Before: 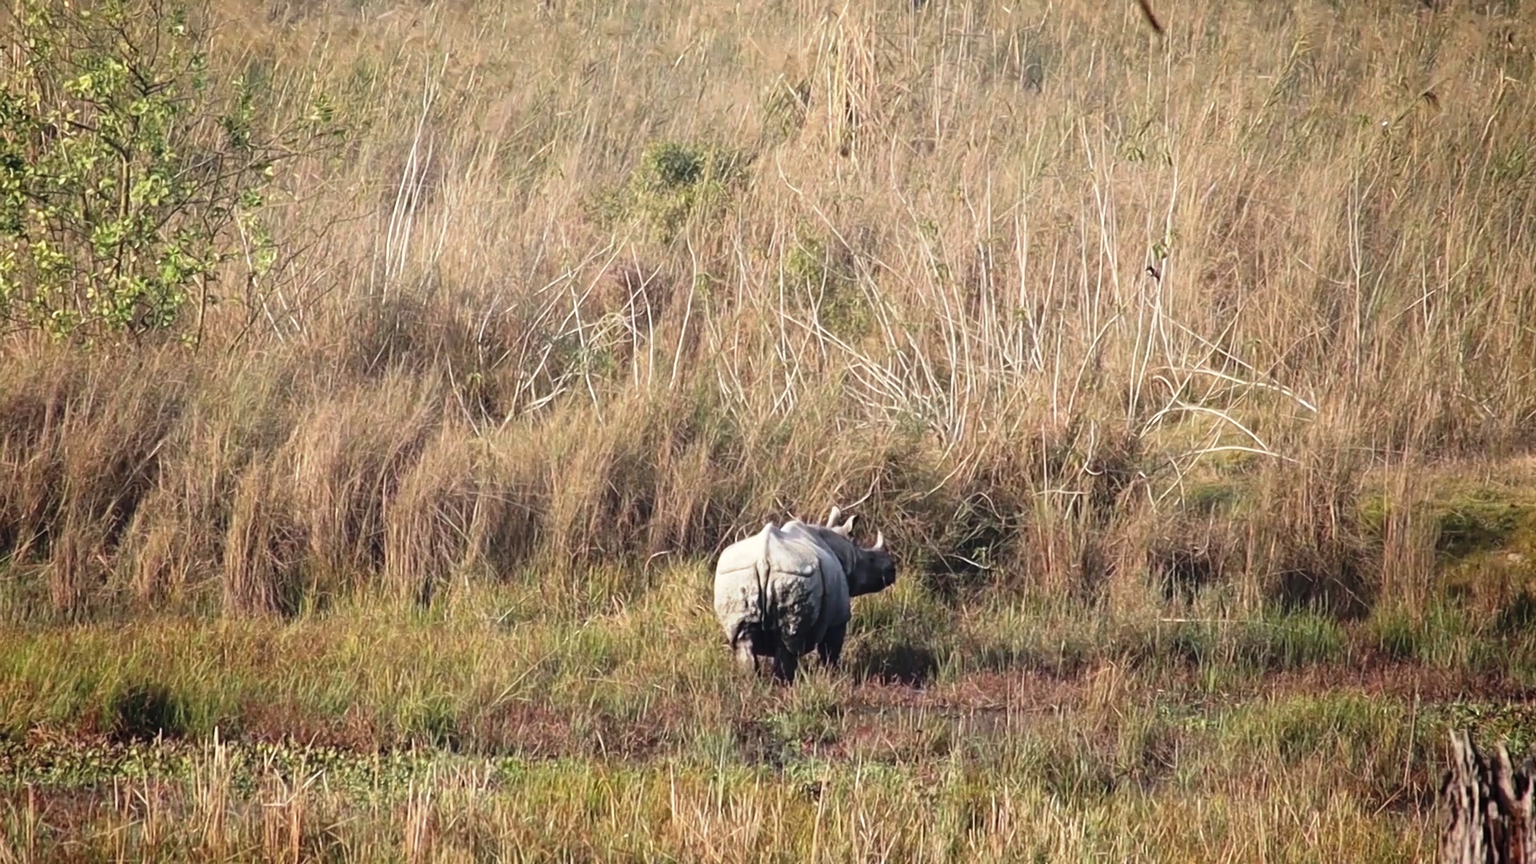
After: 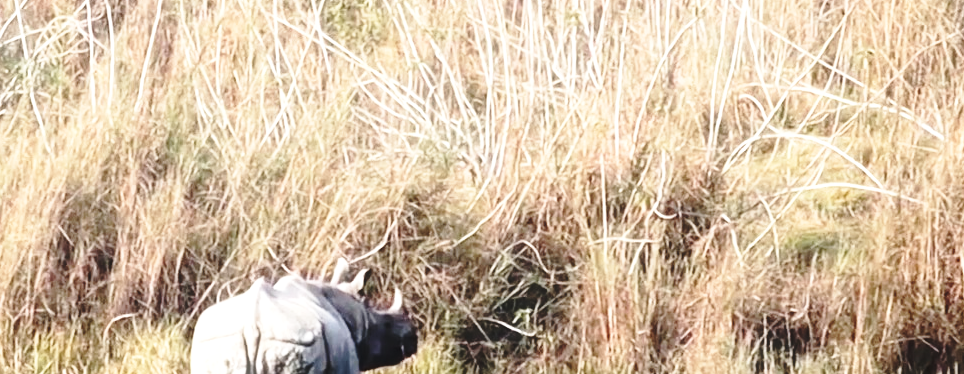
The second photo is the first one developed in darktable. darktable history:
crop: left 36.607%, top 34.735%, right 13.146%, bottom 30.611%
tone equalizer: -8 EV -0.417 EV, -7 EV -0.389 EV, -6 EV -0.333 EV, -5 EV -0.222 EV, -3 EV 0.222 EV, -2 EV 0.333 EV, -1 EV 0.389 EV, +0 EV 0.417 EV, edges refinement/feathering 500, mask exposure compensation -1.57 EV, preserve details no
haze removal: strength -0.09, adaptive false
base curve: curves: ch0 [(0, 0) (0.032, 0.037) (0.105, 0.228) (0.435, 0.76) (0.856, 0.983) (1, 1)], preserve colors none
